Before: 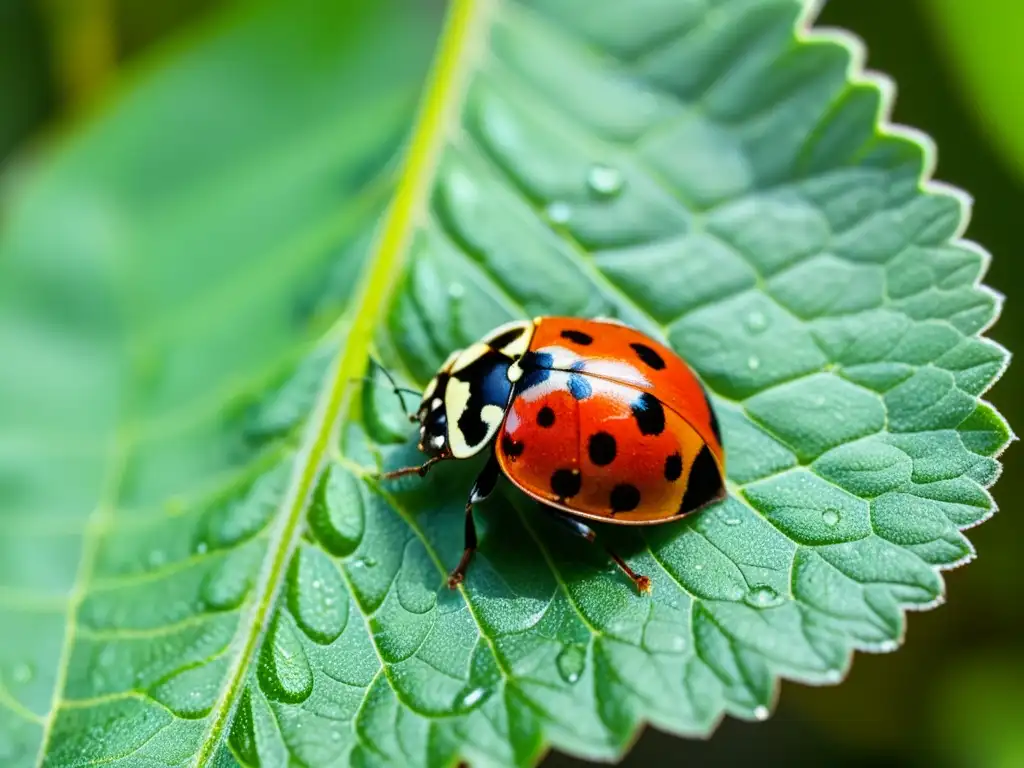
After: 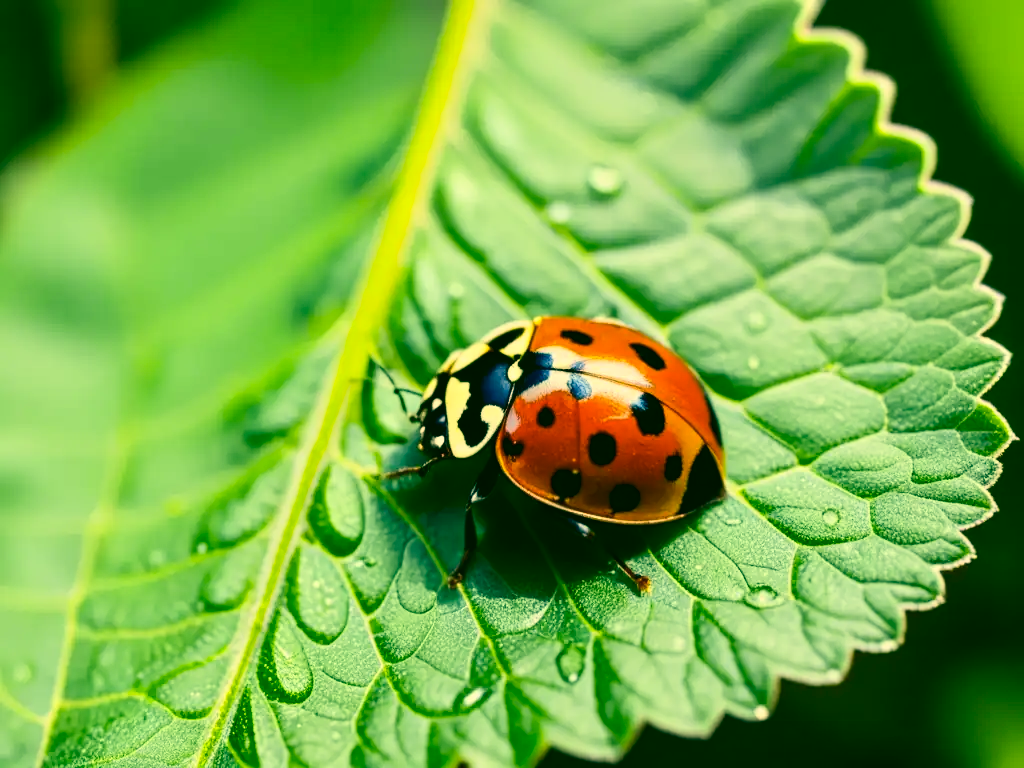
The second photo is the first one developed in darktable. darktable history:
contrast brightness saturation: contrast 0.217
color correction: highlights a* 5.64, highlights b* 33.69, shadows a* -25.68, shadows b* 3.86
